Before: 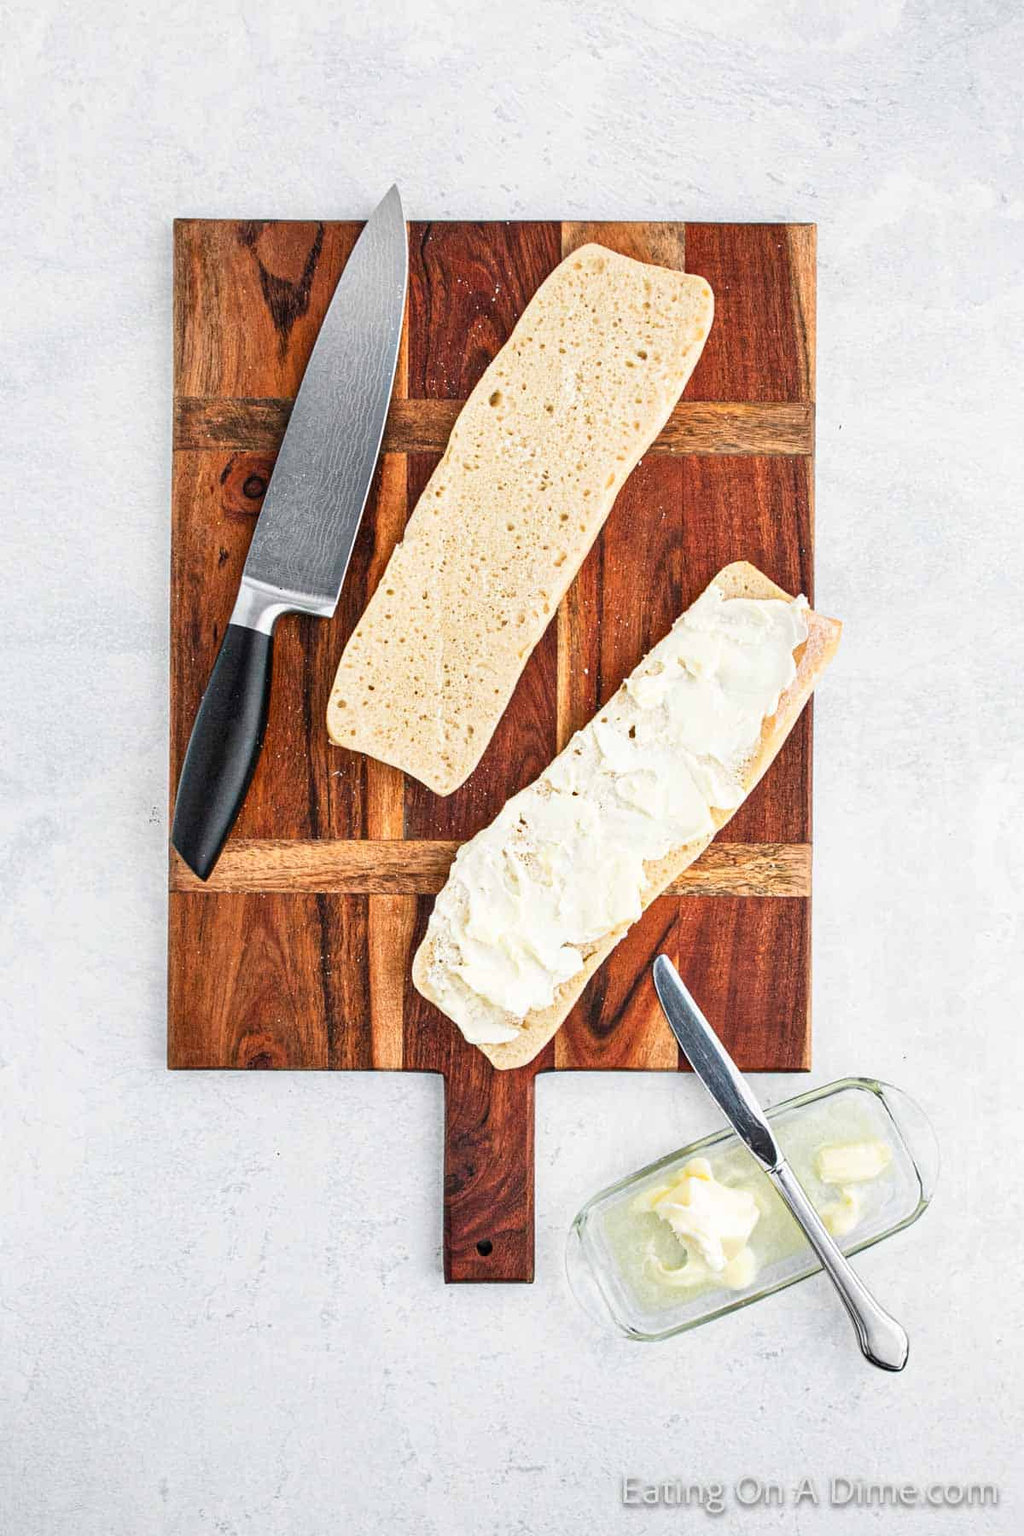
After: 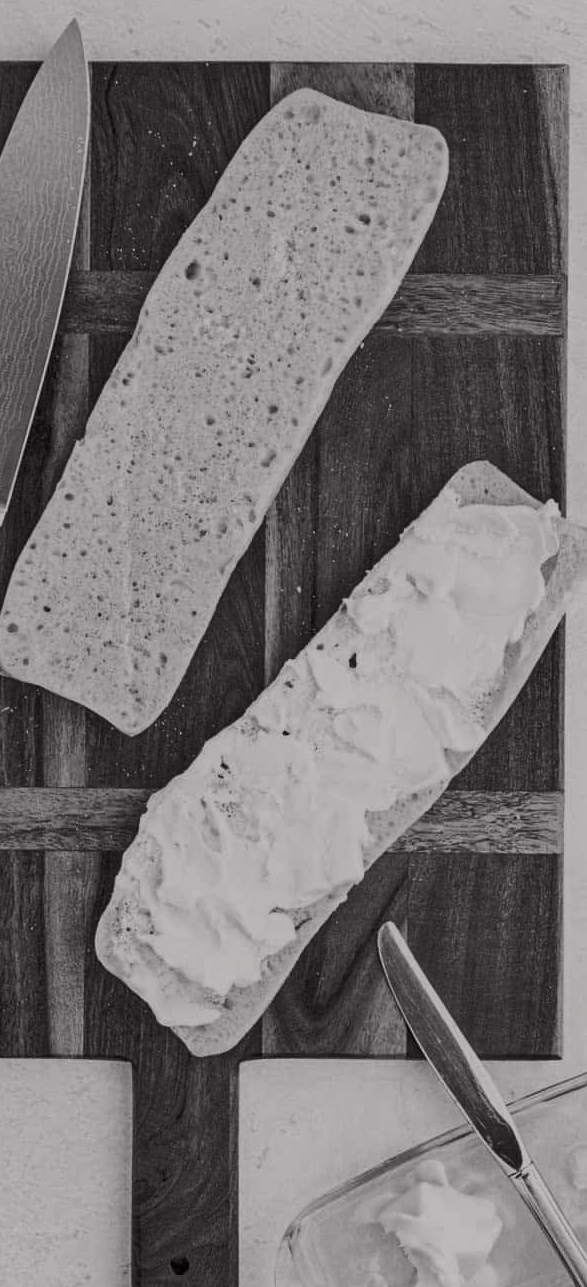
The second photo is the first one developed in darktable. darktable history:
tone curve: curves: ch0 [(0, 0) (0.253, 0.237) (1, 1)]; ch1 [(0, 0) (0.411, 0.385) (0.502, 0.506) (0.557, 0.565) (0.66, 0.683) (1, 1)]; ch2 [(0, 0) (0.394, 0.413) (0.5, 0.5) (1, 1)], color space Lab, independent channels, preserve colors none
shadows and highlights: shadows -24.73, highlights 49.04, soften with gaussian
crop: left 32.365%, top 10.944%, right 18.648%, bottom 17.538%
contrast brightness saturation: contrast 0.083, saturation 0.017
color balance rgb: perceptual saturation grading › global saturation 0.256%, perceptual saturation grading › highlights -29.461%, perceptual saturation grading › mid-tones 28.855%, perceptual saturation grading › shadows 59.735%, global vibrance 20%
tone equalizer: -8 EV -0.03 EV, -7 EV 0.005 EV, -6 EV -0.008 EV, -5 EV 0.007 EV, -4 EV -0.044 EV, -3 EV -0.24 EV, -2 EV -0.685 EV, -1 EV -1 EV, +0 EV -0.999 EV
color calibration: output gray [0.246, 0.254, 0.501, 0], gray › normalize channels true, illuminant as shot in camera, x 0.358, y 0.373, temperature 4628.91 K, gamut compression 0.011
